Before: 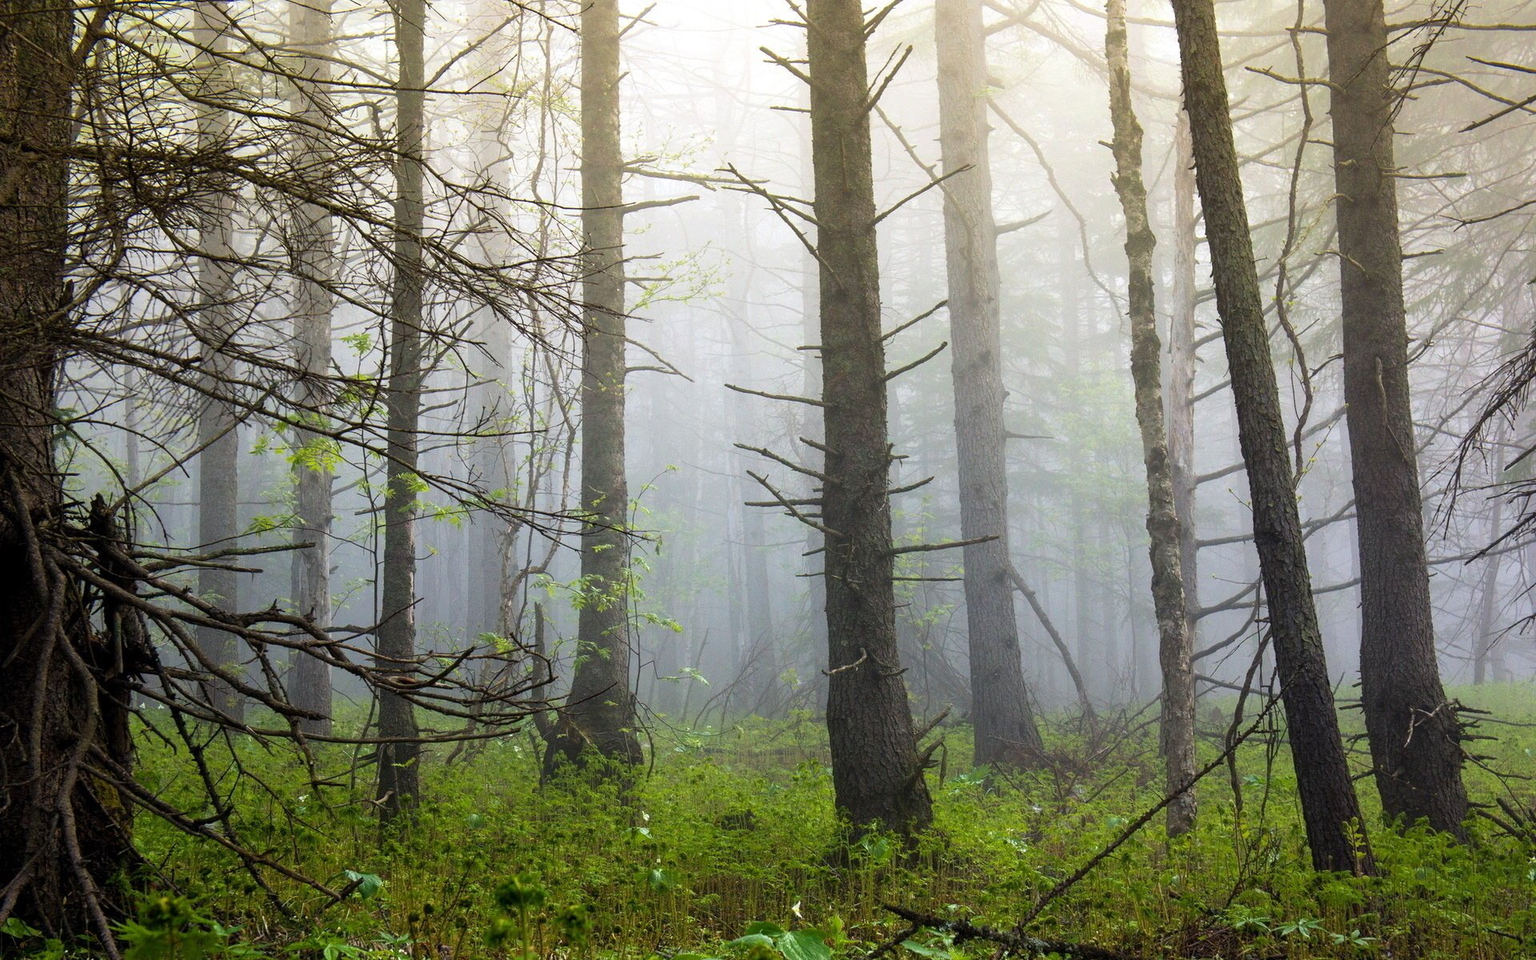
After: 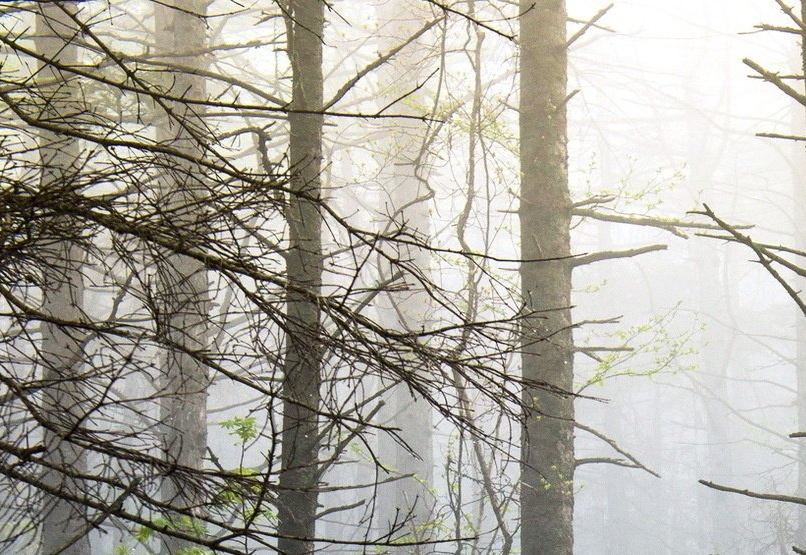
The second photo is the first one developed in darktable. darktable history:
crop and rotate: left 10.817%, top 0.062%, right 47.194%, bottom 53.626%
contrast brightness saturation: contrast 0.11, saturation -0.17
